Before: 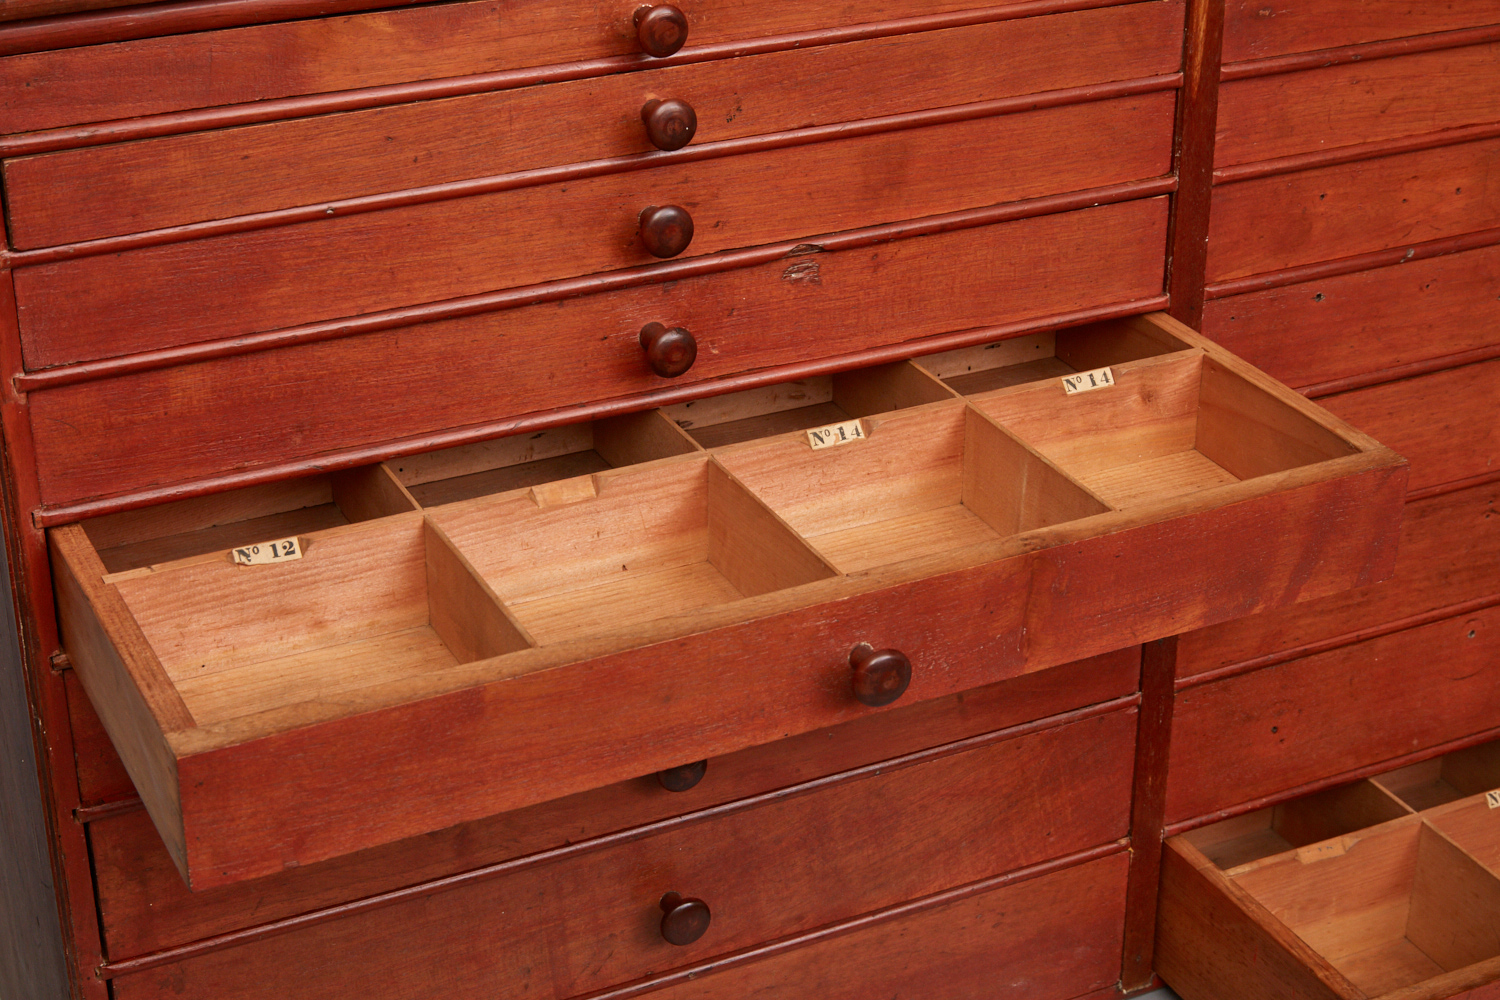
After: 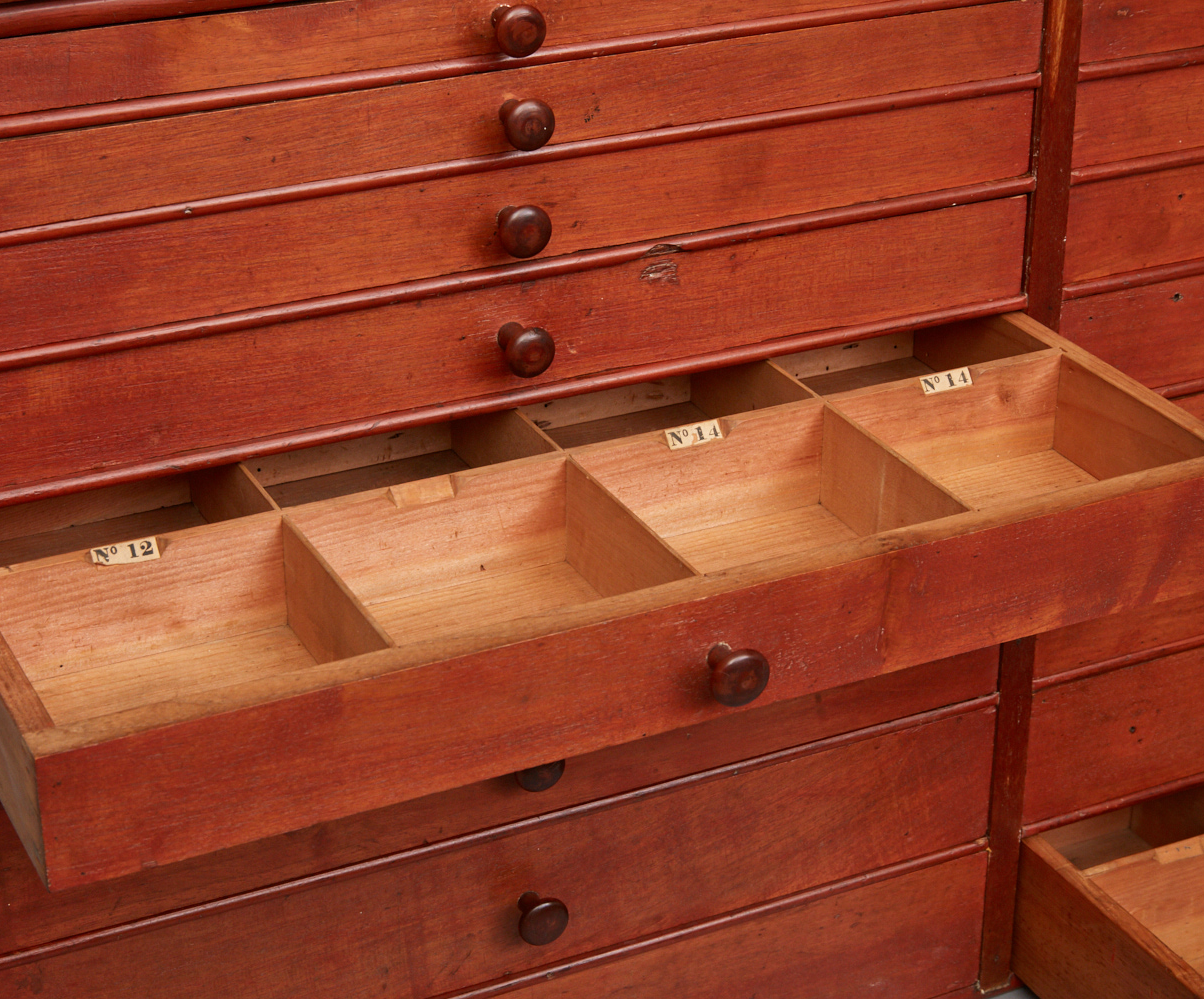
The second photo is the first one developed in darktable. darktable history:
crop and rotate: left 9.475%, right 10.231%
